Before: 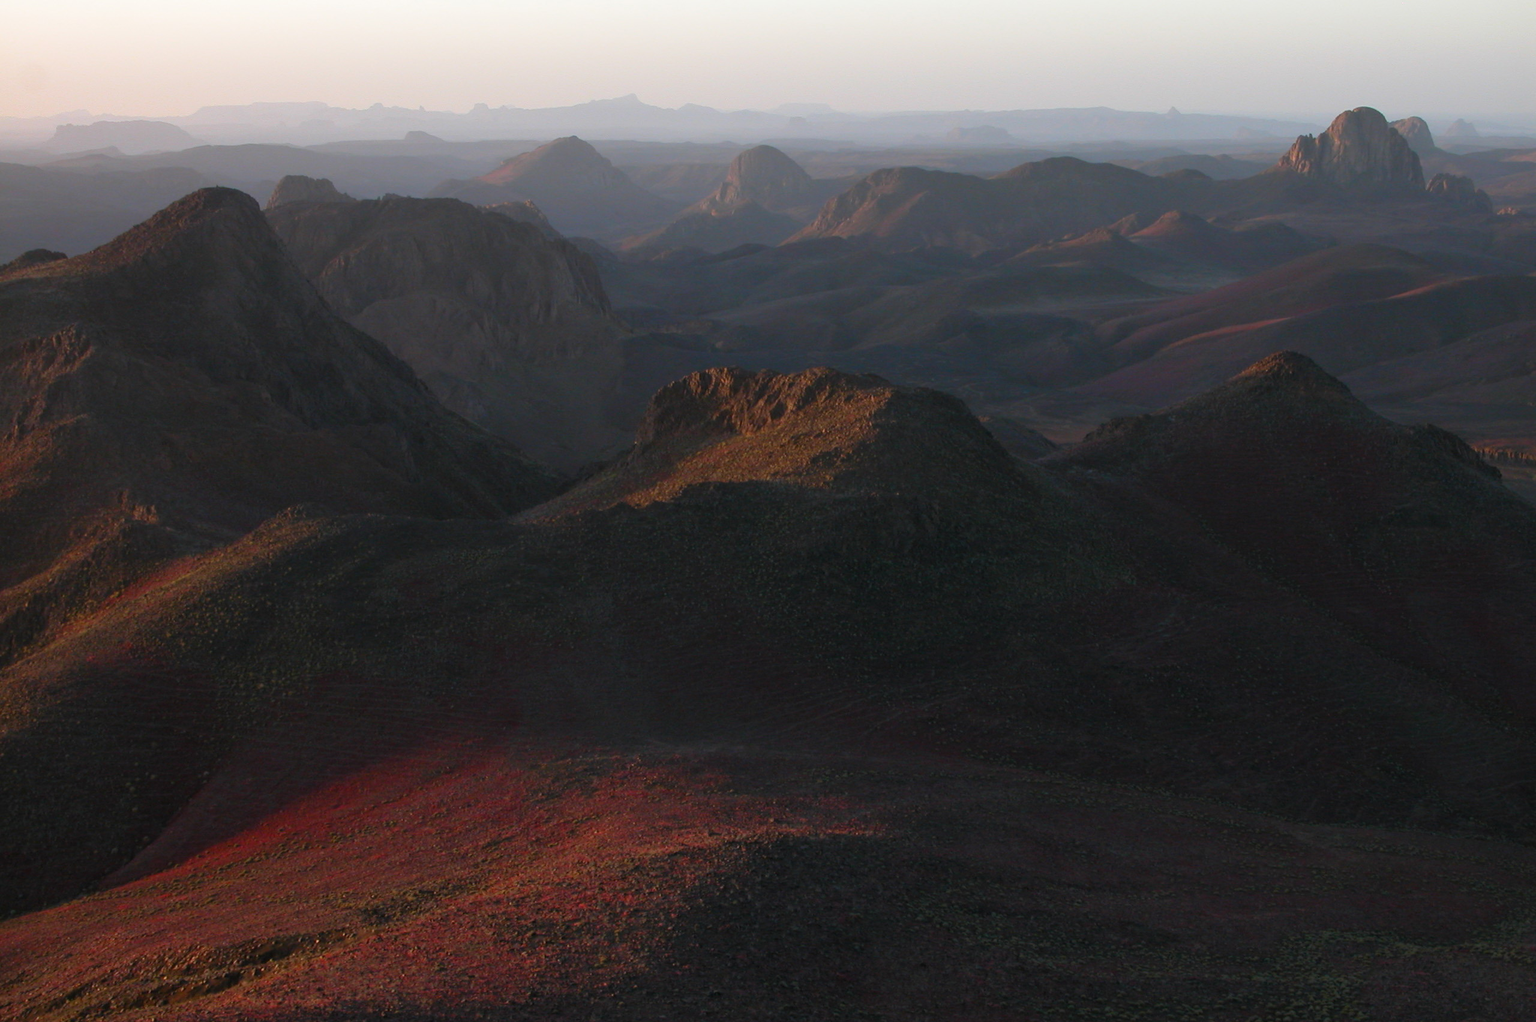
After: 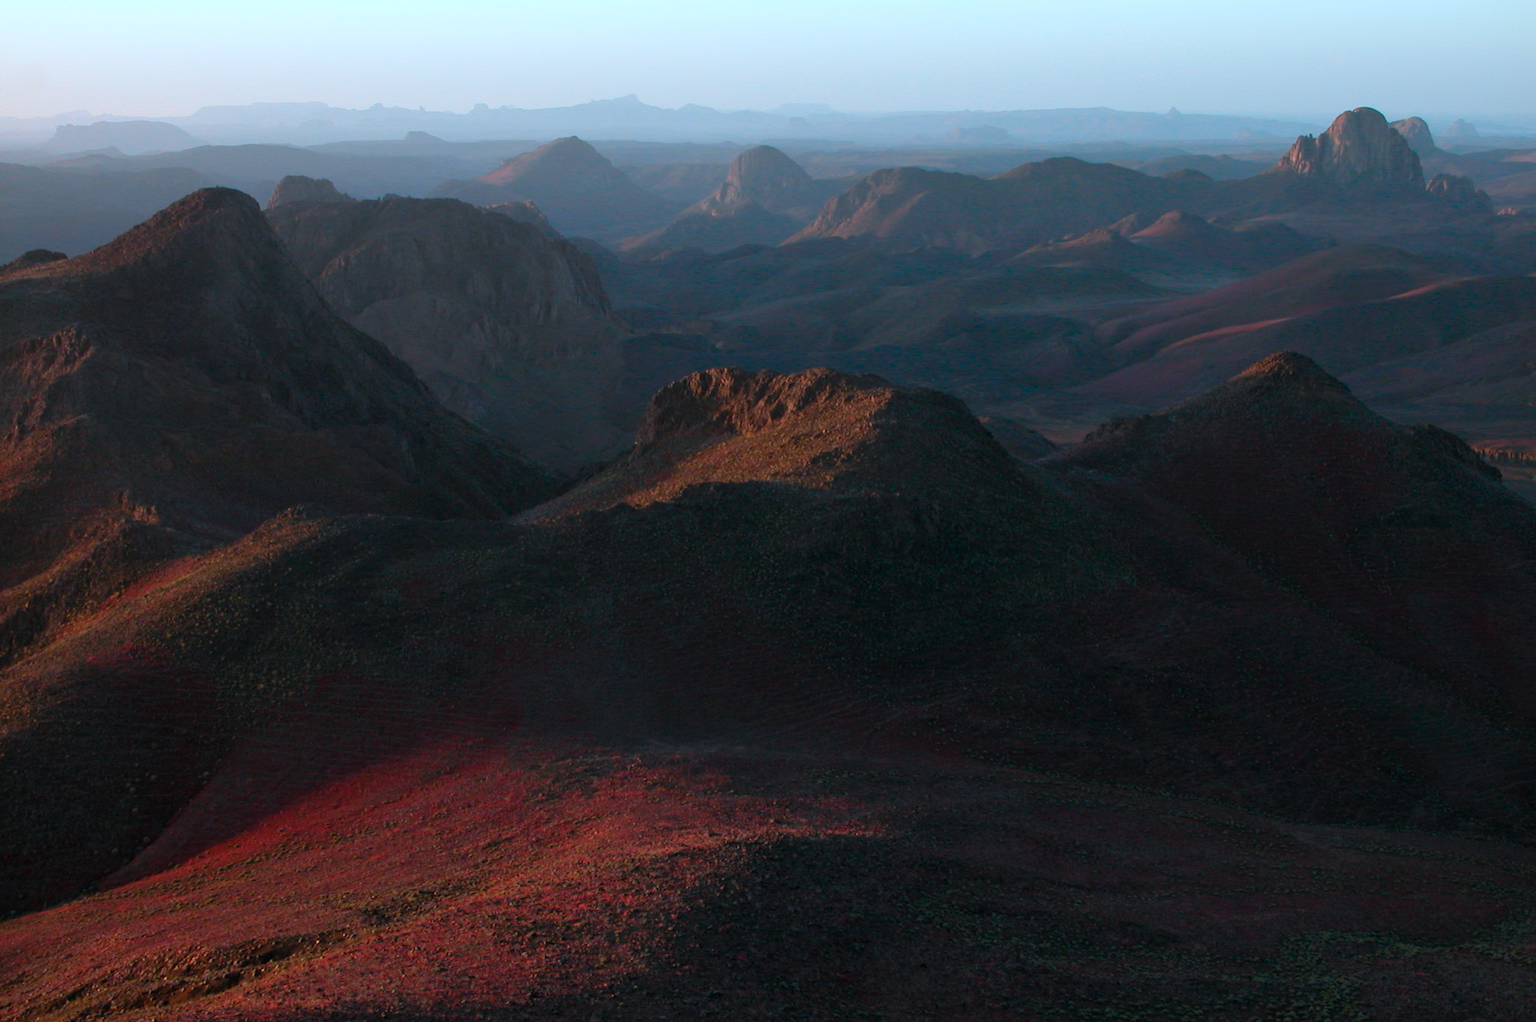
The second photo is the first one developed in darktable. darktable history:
color correction: highlights a* -10.54, highlights b* -19.01
